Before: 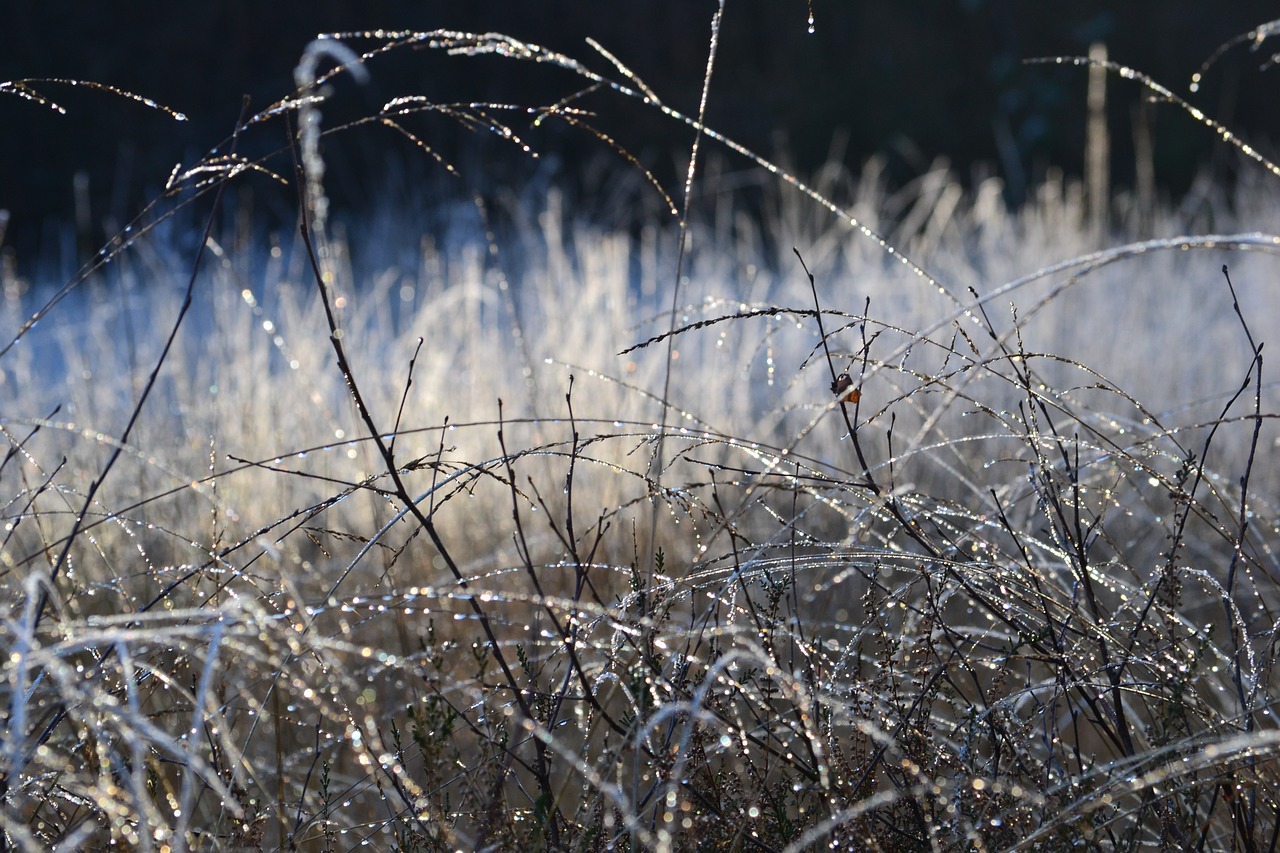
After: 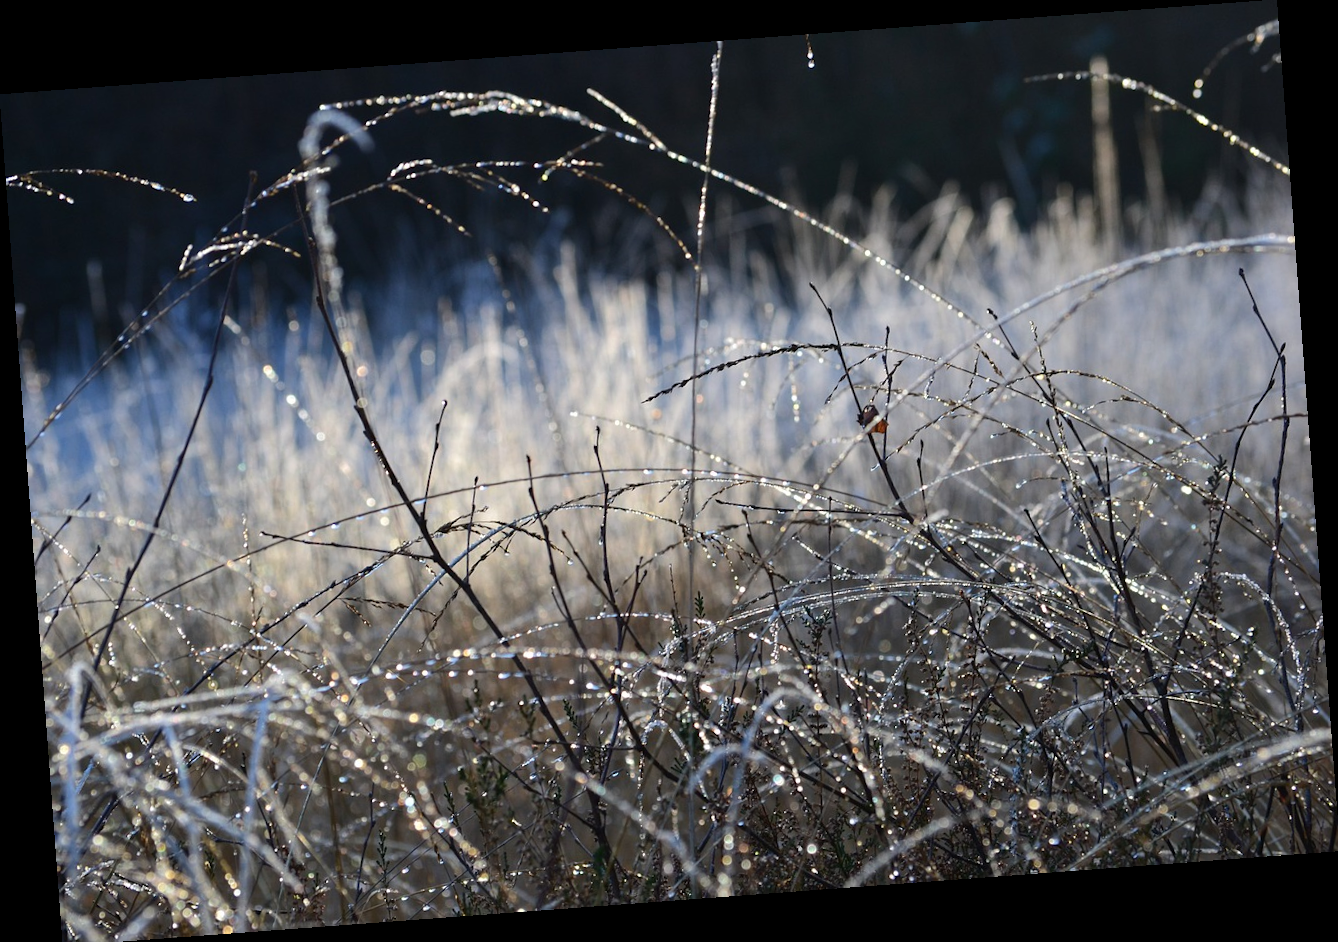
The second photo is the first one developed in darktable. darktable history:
rotate and perspective: rotation -4.25°, automatic cropping off
crop: top 0.05%, bottom 0.098%
